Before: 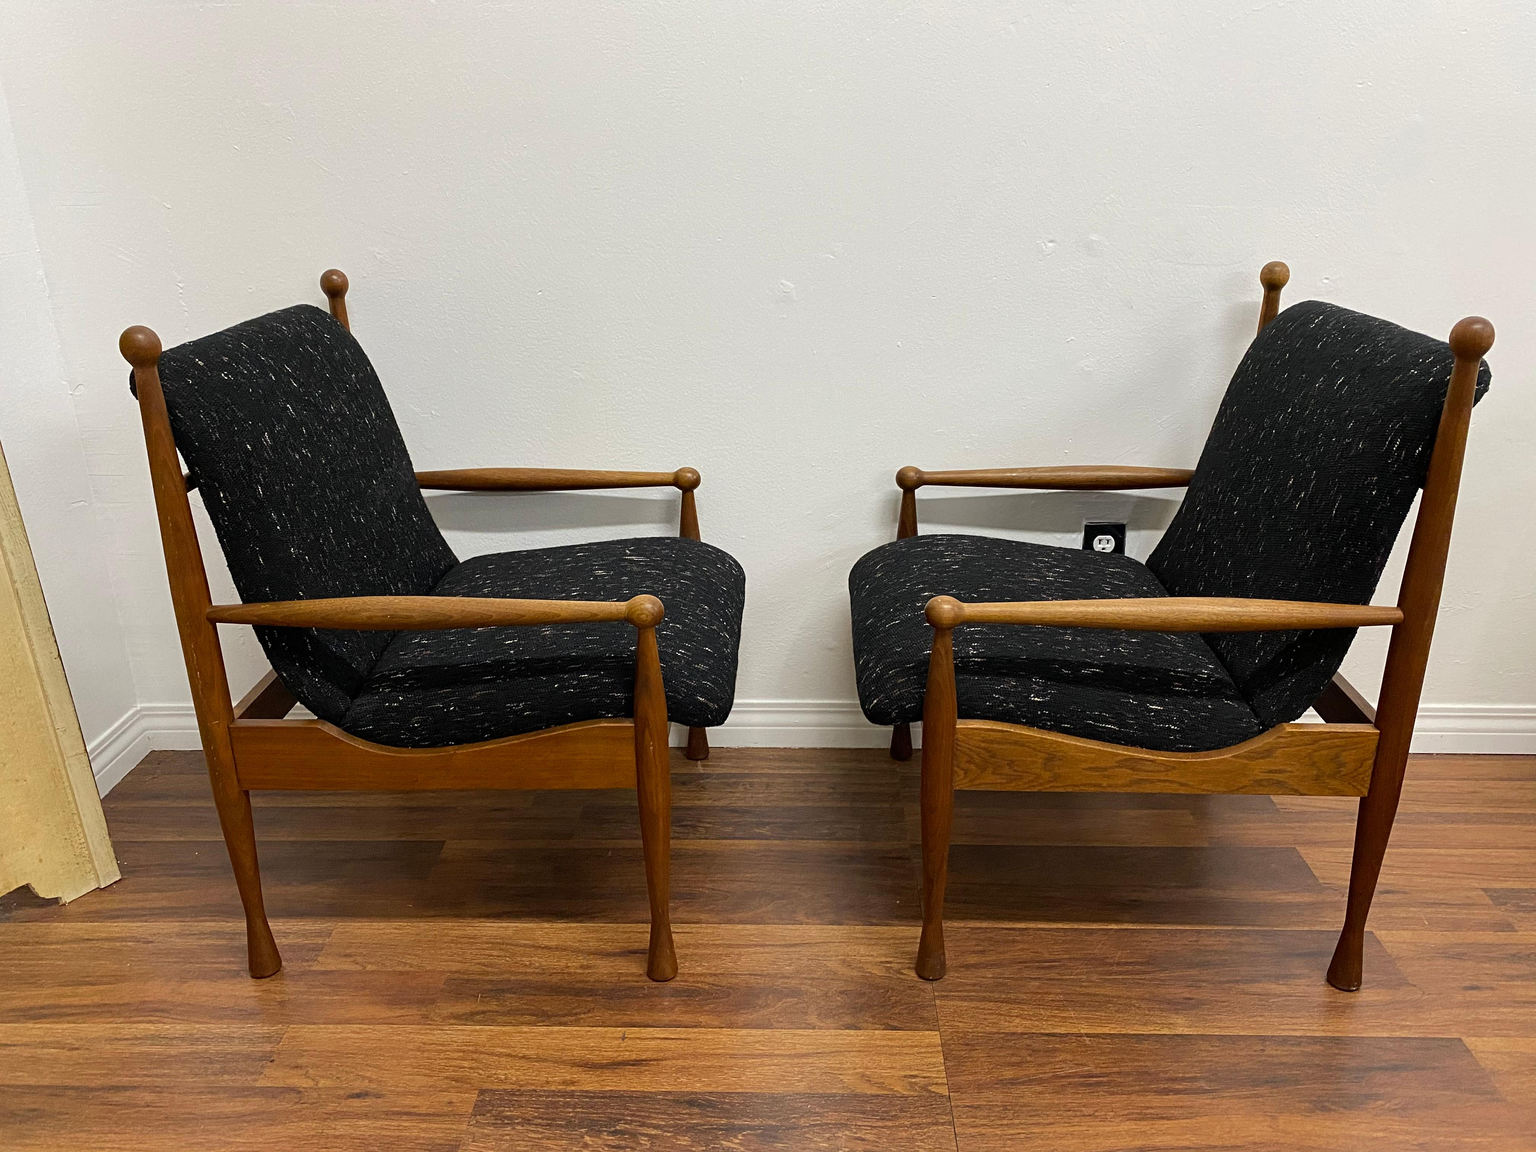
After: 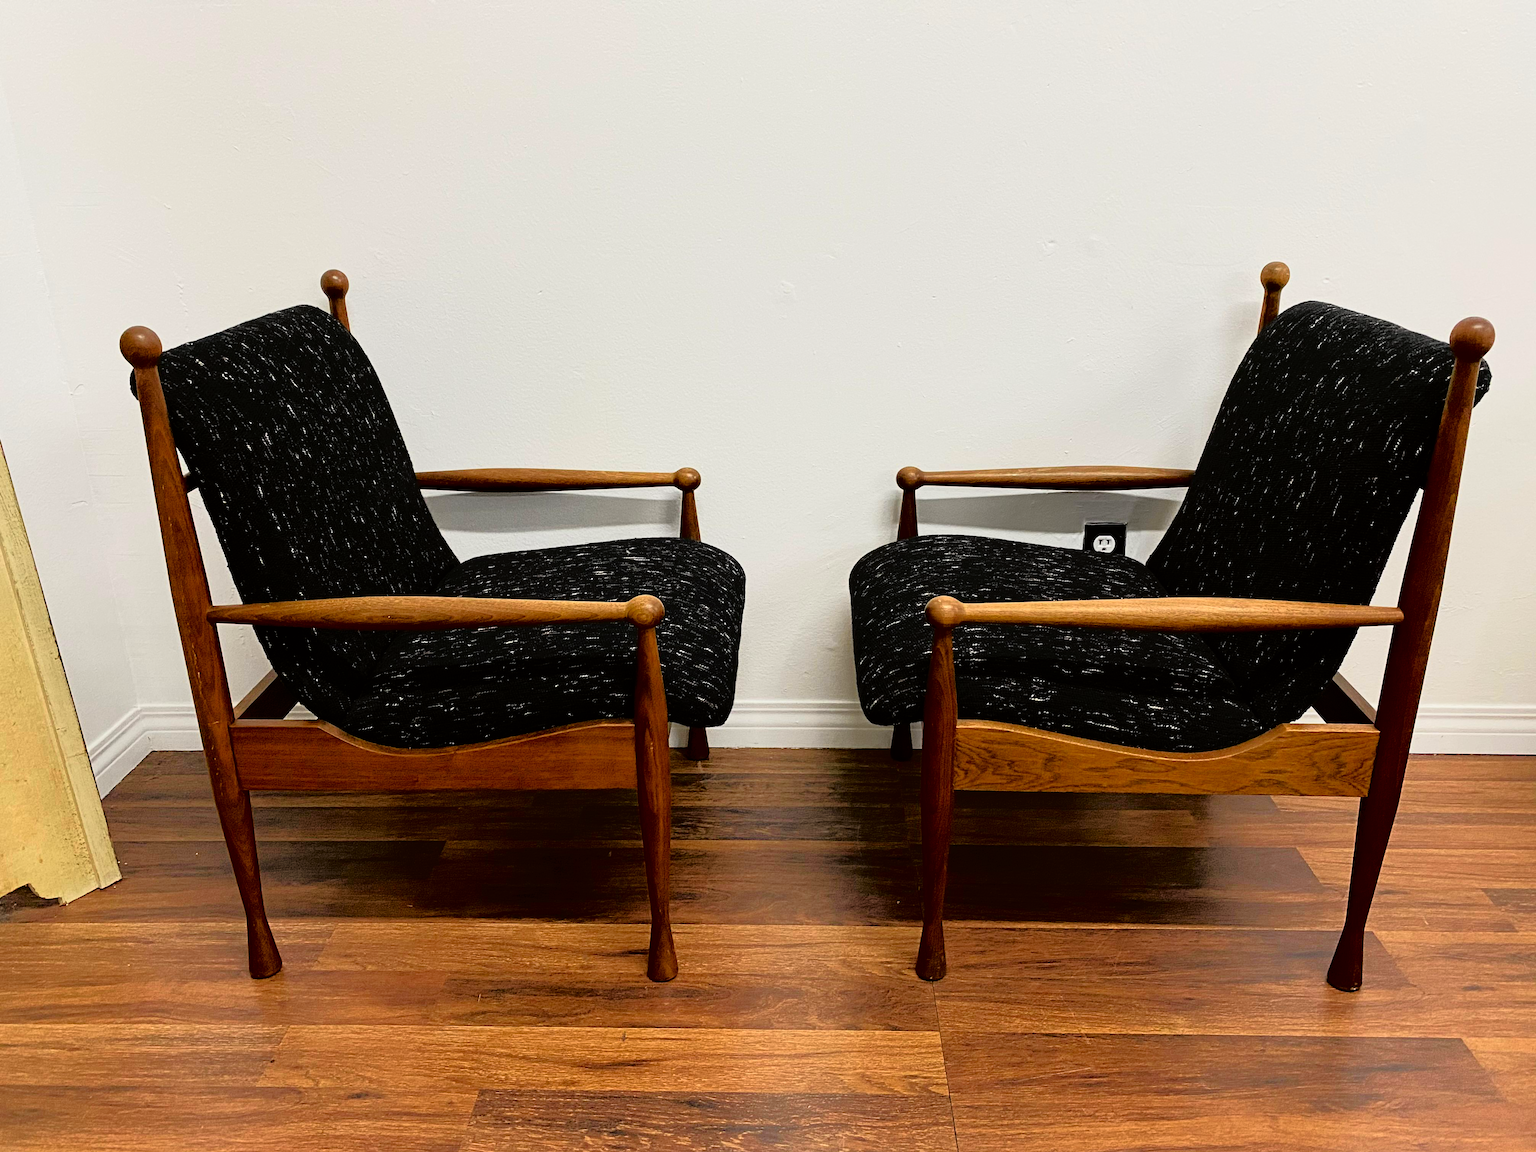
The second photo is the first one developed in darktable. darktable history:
tone curve: curves: ch0 [(0, 0) (0.128, 0.068) (0.292, 0.274) (0.46, 0.482) (0.653, 0.717) (0.819, 0.869) (0.998, 0.969)]; ch1 [(0, 0) (0.384, 0.365) (0.463, 0.45) (0.486, 0.486) (0.503, 0.504) (0.517, 0.517) (0.549, 0.572) (0.583, 0.615) (0.672, 0.699) (0.774, 0.817) (1, 1)]; ch2 [(0, 0) (0.374, 0.344) (0.446, 0.443) (0.494, 0.5) (0.527, 0.529) (0.565, 0.591) (0.644, 0.682) (1, 1)], color space Lab, independent channels, preserve colors none
tone equalizer: -8 EV -1.81 EV, -7 EV -1.17 EV, -6 EV -1.66 EV, edges refinement/feathering 500, mask exposure compensation -1.57 EV, preserve details no
color calibration: illuminant same as pipeline (D50), adaptation XYZ, x 0.347, y 0.357, temperature 5009.46 K, gamut compression 0.985
